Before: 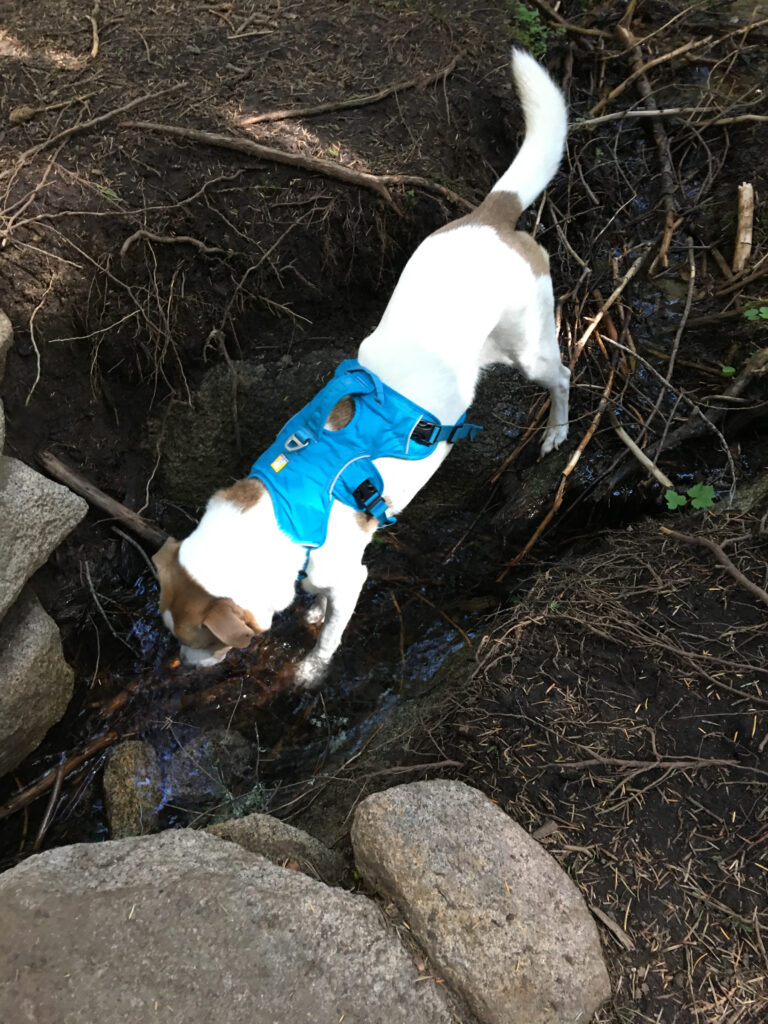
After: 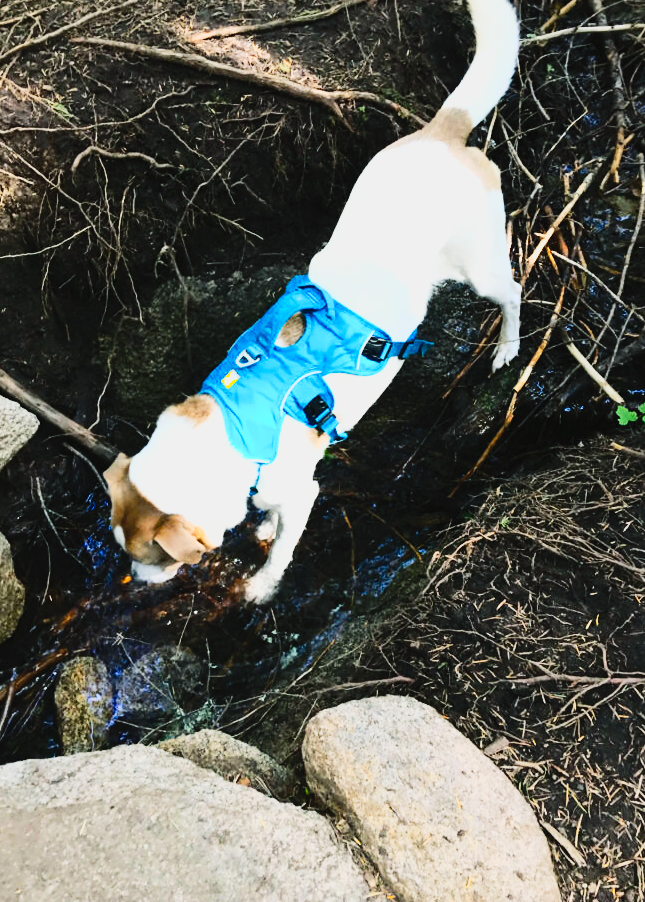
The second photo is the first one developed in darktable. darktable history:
tone curve: curves: ch0 [(0, 0.022) (0.114, 0.096) (0.282, 0.299) (0.456, 0.51) (0.613, 0.693) (0.786, 0.843) (0.999, 0.949)]; ch1 [(0, 0) (0.384, 0.365) (0.463, 0.447) (0.486, 0.474) (0.503, 0.5) (0.535, 0.522) (0.555, 0.546) (0.593, 0.599) (0.755, 0.793) (1, 1)]; ch2 [(0, 0) (0.369, 0.375) (0.449, 0.434) (0.501, 0.5) (0.528, 0.517) (0.561, 0.57) (0.612, 0.631) (0.668, 0.659) (1, 1)], preserve colors none
color balance rgb: shadows lift › chroma 2.063%, shadows lift › hue 218.04°, perceptual saturation grading › global saturation 19.326%, saturation formula JzAzBz (2021)
crop: left 6.417%, top 8.242%, right 9.529%, bottom 3.63%
base curve: curves: ch0 [(0, 0) (0.028, 0.03) (0.121, 0.232) (0.46, 0.748) (0.859, 0.968) (1, 1)]
contrast brightness saturation: contrast 0.197, brightness 0.143, saturation 0.144
